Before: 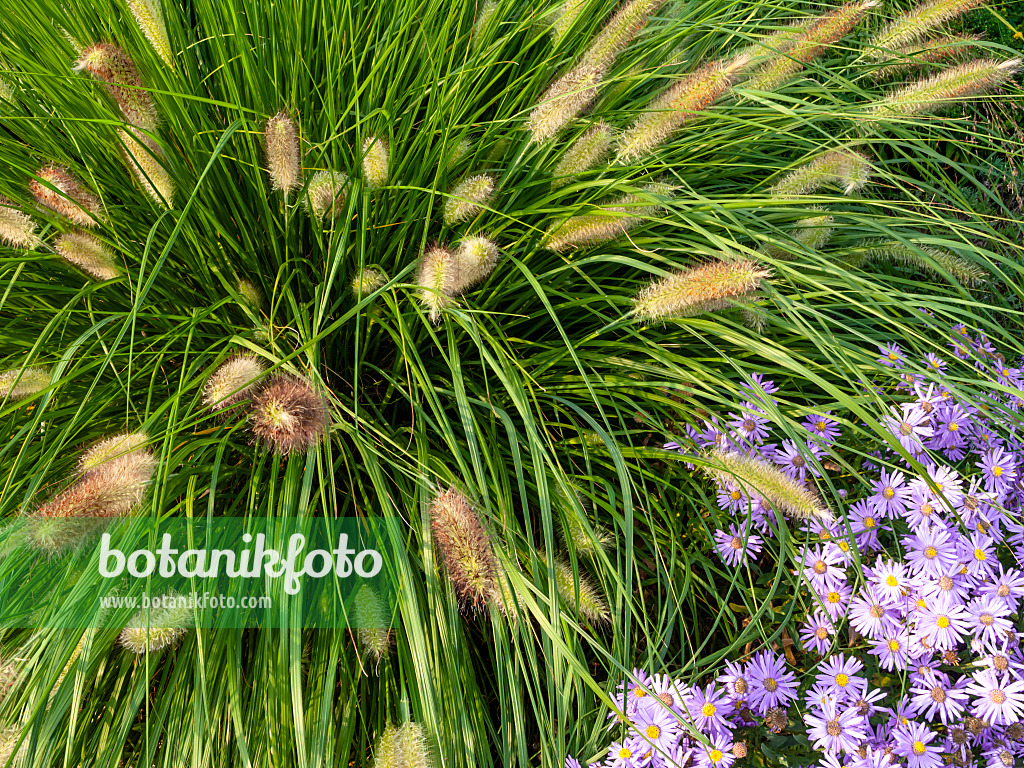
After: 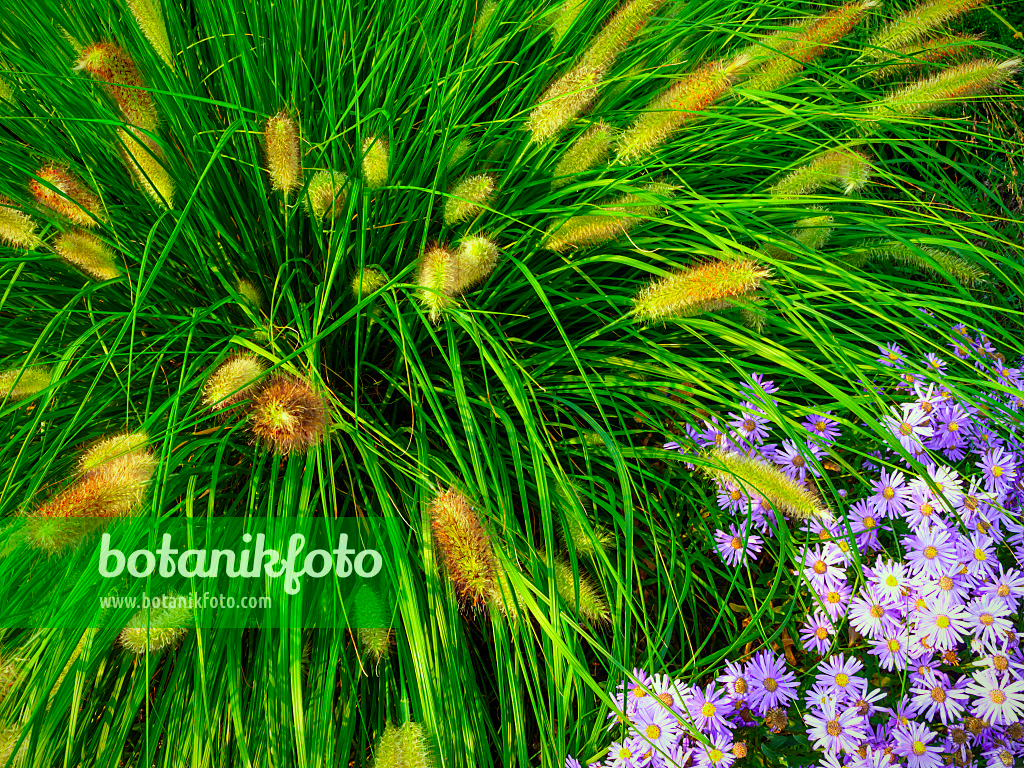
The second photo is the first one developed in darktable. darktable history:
velvia: on, module defaults
color correction: highlights a* -10.77, highlights b* 9.8, saturation 1.72
vignetting: fall-off start 80.87%, fall-off radius 61.59%, brightness -0.384, saturation 0.007, center (0, 0.007), automatic ratio true, width/height ratio 1.418
